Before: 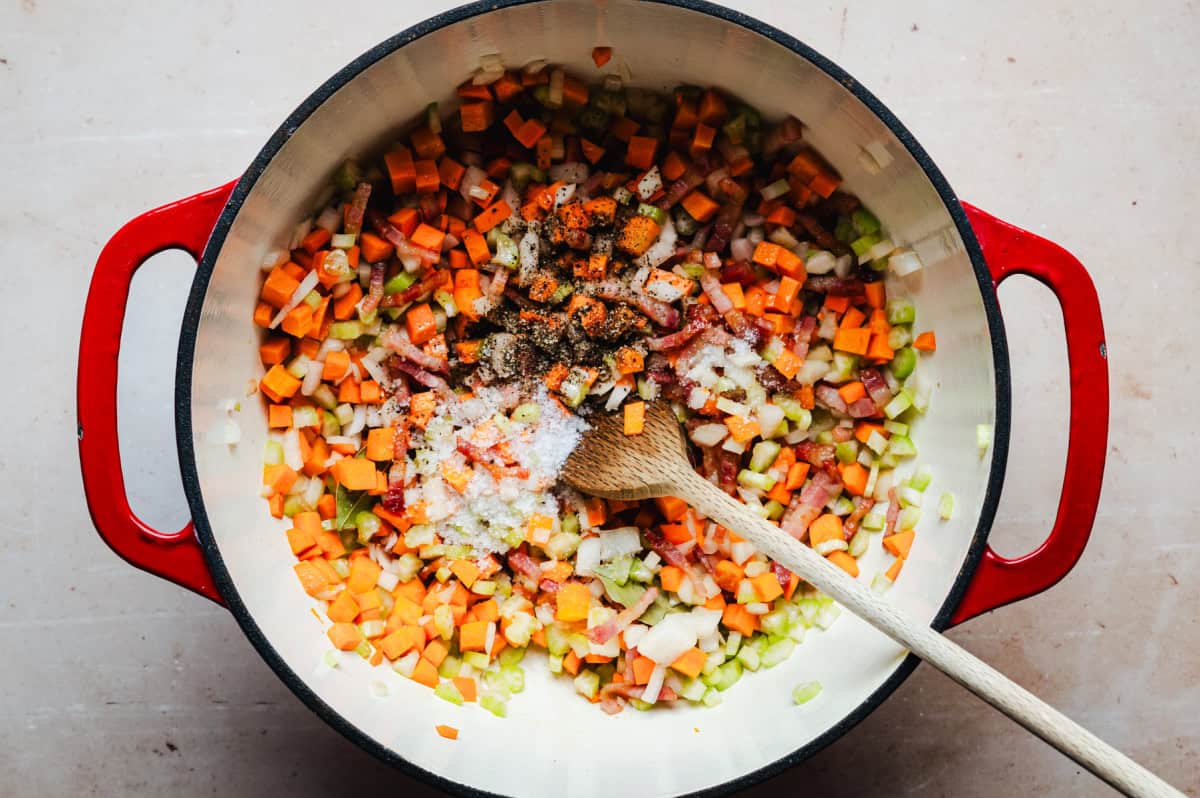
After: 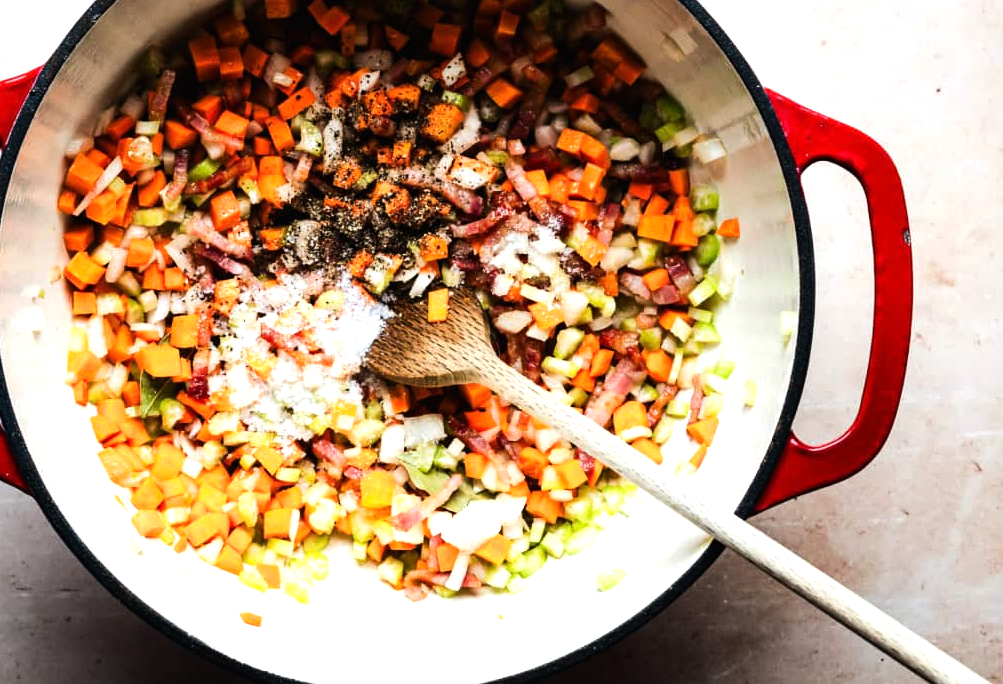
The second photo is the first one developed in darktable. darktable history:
tone equalizer: -8 EV -0.773 EV, -7 EV -0.704 EV, -6 EV -0.601 EV, -5 EV -0.393 EV, -3 EV 0.402 EV, -2 EV 0.6 EV, -1 EV 0.678 EV, +0 EV 0.741 EV, edges refinement/feathering 500, mask exposure compensation -1.57 EV, preserve details no
crop: left 16.336%, top 14.27%
